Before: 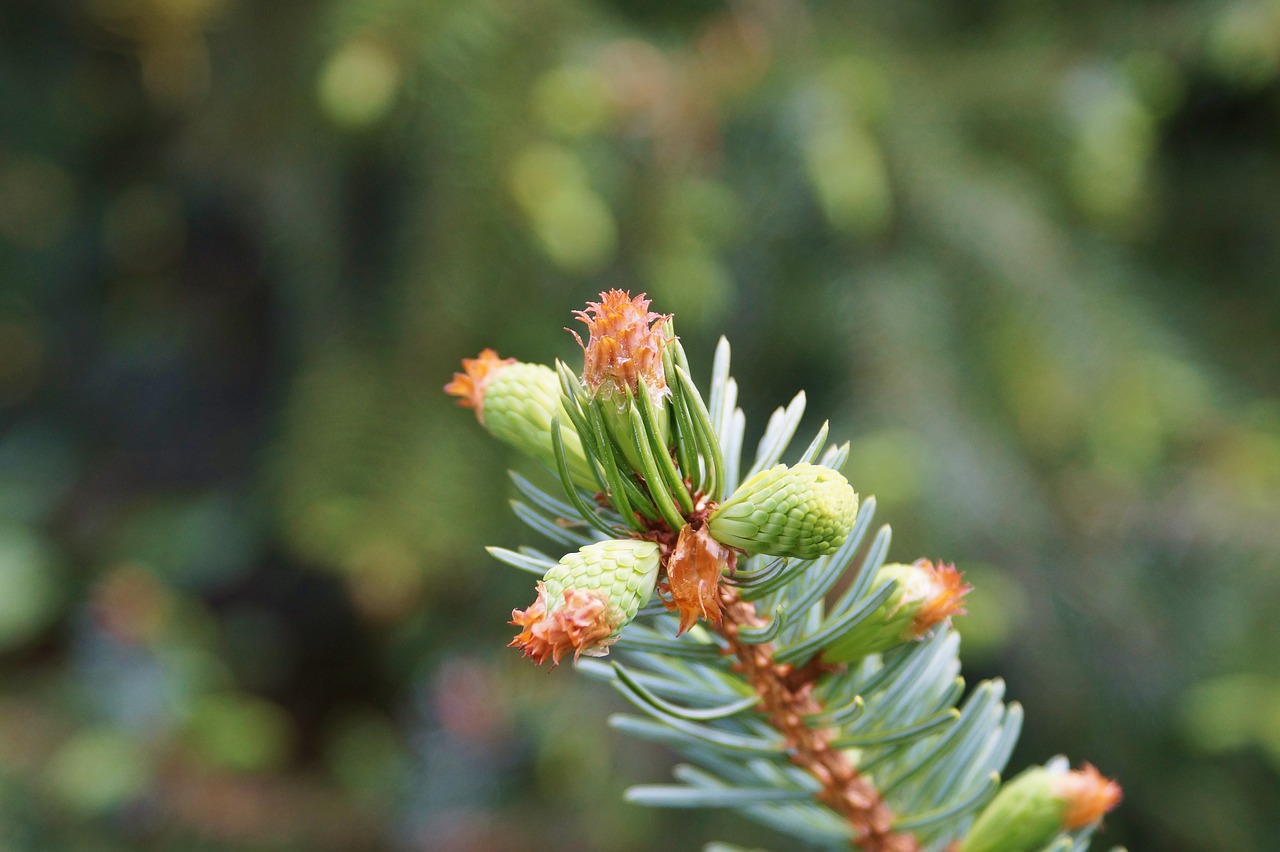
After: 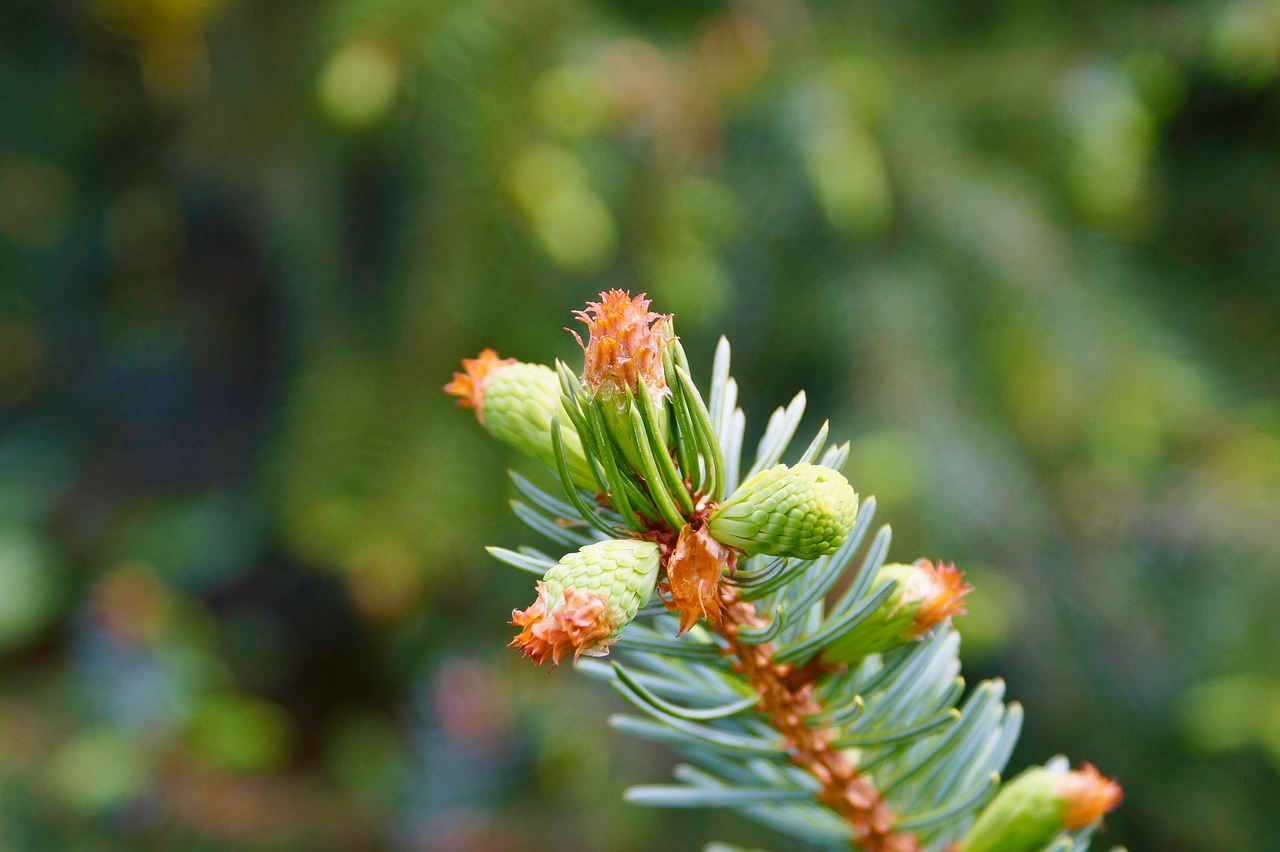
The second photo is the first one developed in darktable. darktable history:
color balance rgb: shadows lift › chroma 2.035%, shadows lift › hue 247.76°, linear chroma grading › global chroma 14.953%, perceptual saturation grading › global saturation 0.493%, perceptual saturation grading › highlights -15.132%, perceptual saturation grading › shadows 25.866%, global vibrance 20%
